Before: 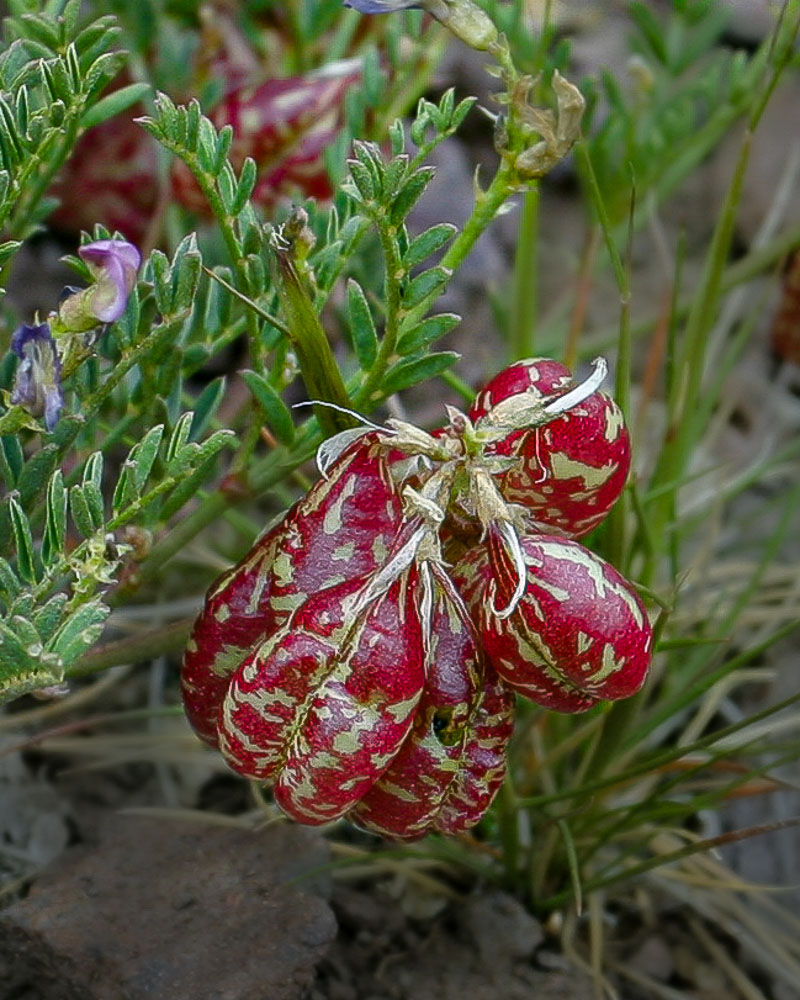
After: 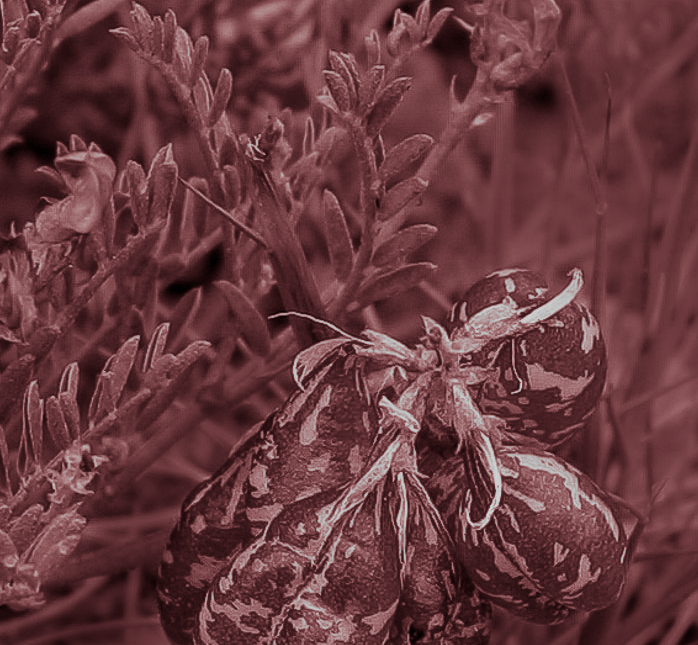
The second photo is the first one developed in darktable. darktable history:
monochrome: a 79.32, b 81.83, size 1.1
crop: left 3.015%, top 8.969%, right 9.647%, bottom 26.457%
split-toning: highlights › saturation 0, balance -61.83
